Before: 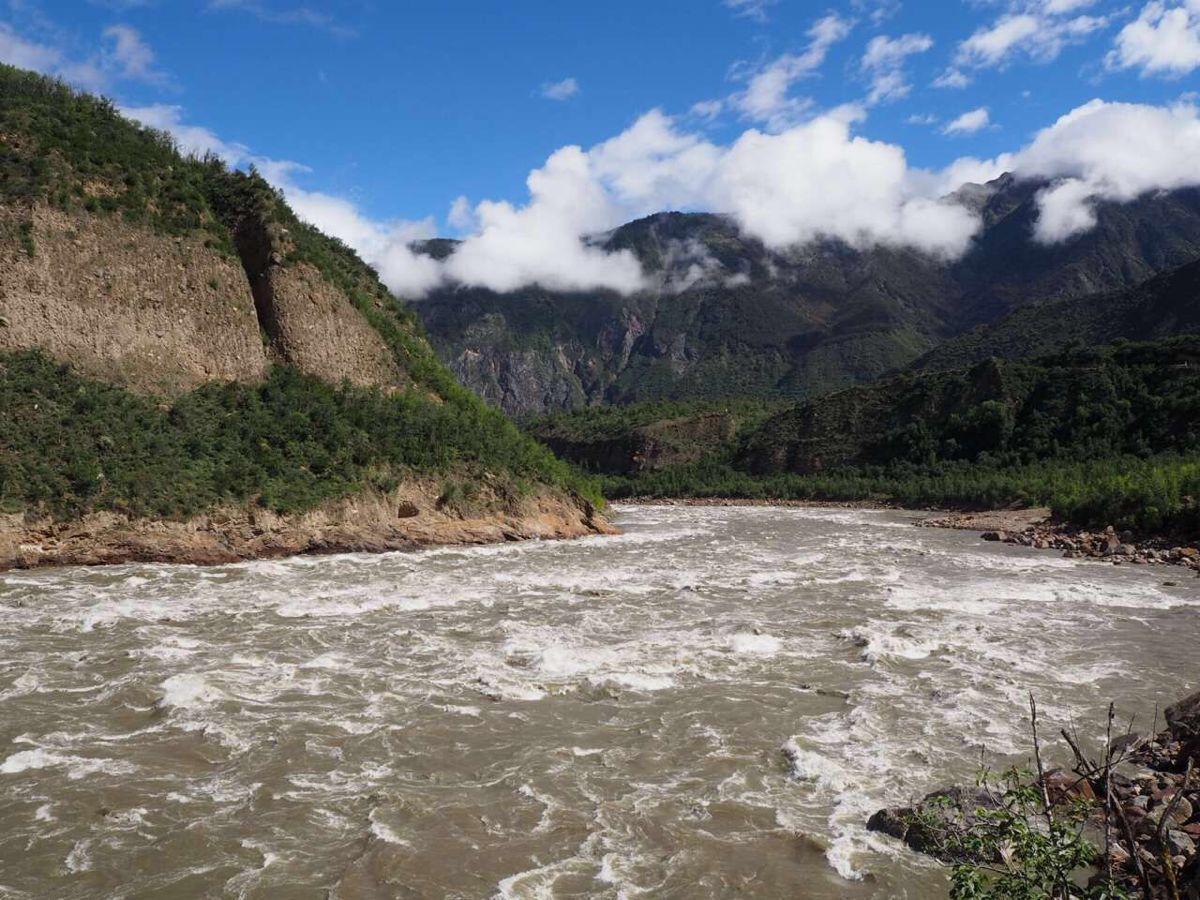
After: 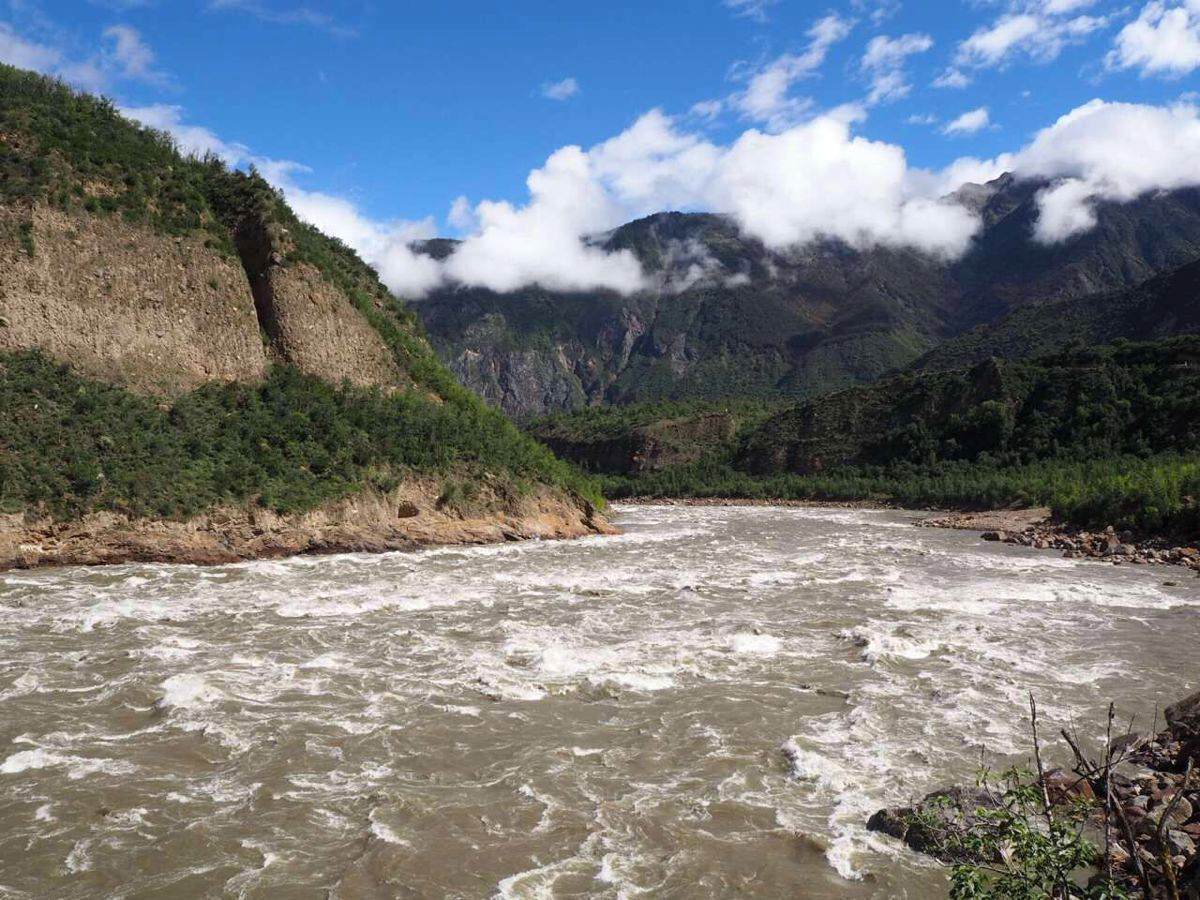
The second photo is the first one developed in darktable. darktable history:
exposure: exposure 0.226 EV, compensate exposure bias true, compensate highlight preservation false
